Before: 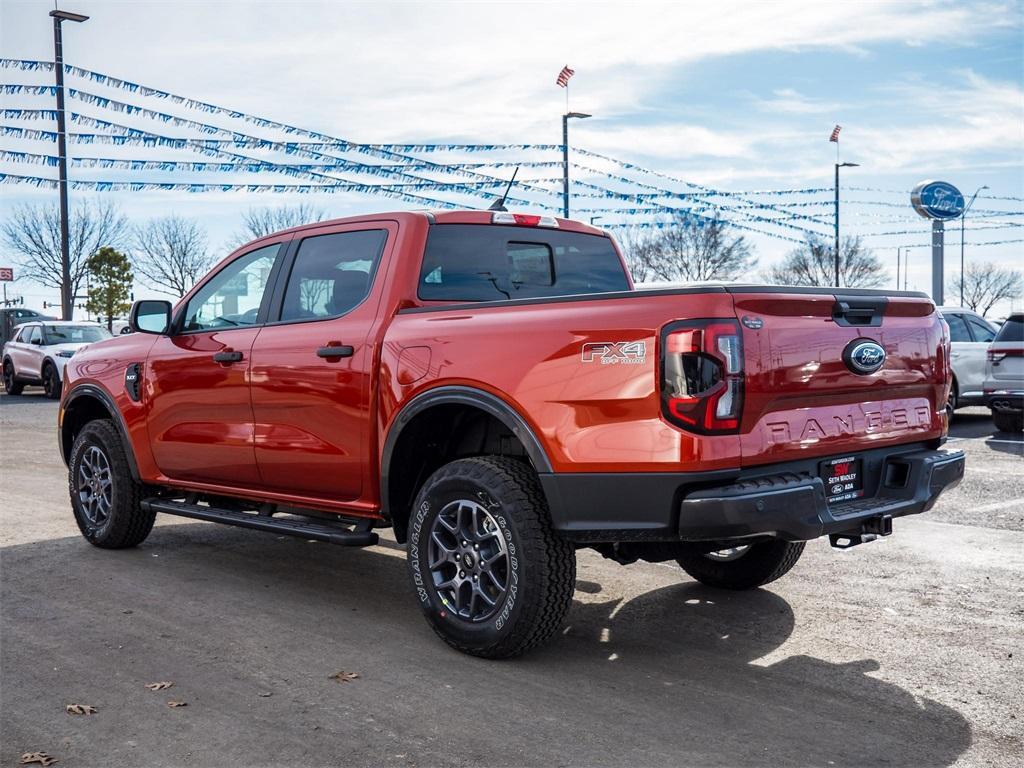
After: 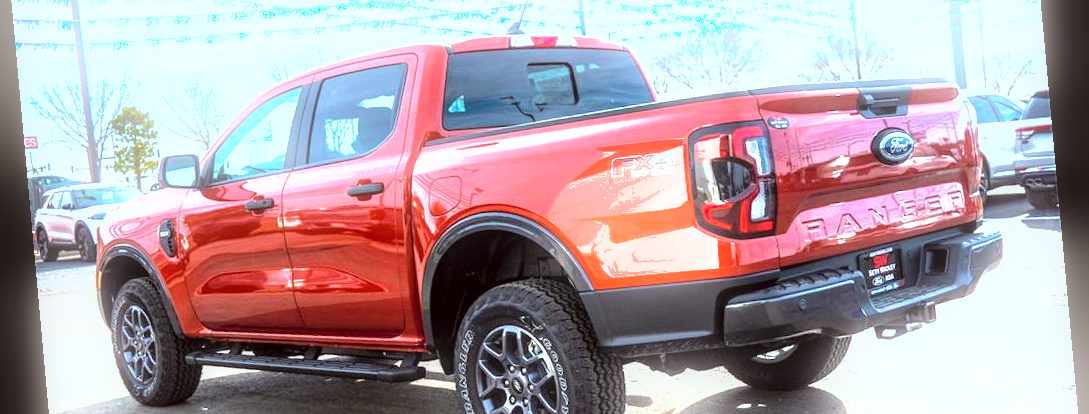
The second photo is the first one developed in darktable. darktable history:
shadows and highlights: on, module defaults
tone equalizer: -8 EV -0.75 EV, -7 EV -0.7 EV, -6 EV -0.6 EV, -5 EV -0.4 EV, -3 EV 0.4 EV, -2 EV 0.6 EV, -1 EV 0.7 EV, +0 EV 0.75 EV, edges refinement/feathering 500, mask exposure compensation -1.57 EV, preserve details no
exposure: exposure 1 EV, compensate highlight preservation false
rotate and perspective: rotation -5.2°, automatic cropping off
crop and rotate: top 26.056%, bottom 25.543%
local contrast: on, module defaults
bloom: size 5%, threshold 95%, strength 15%
color correction: highlights a* -4.98, highlights b* -3.76, shadows a* 3.83, shadows b* 4.08
